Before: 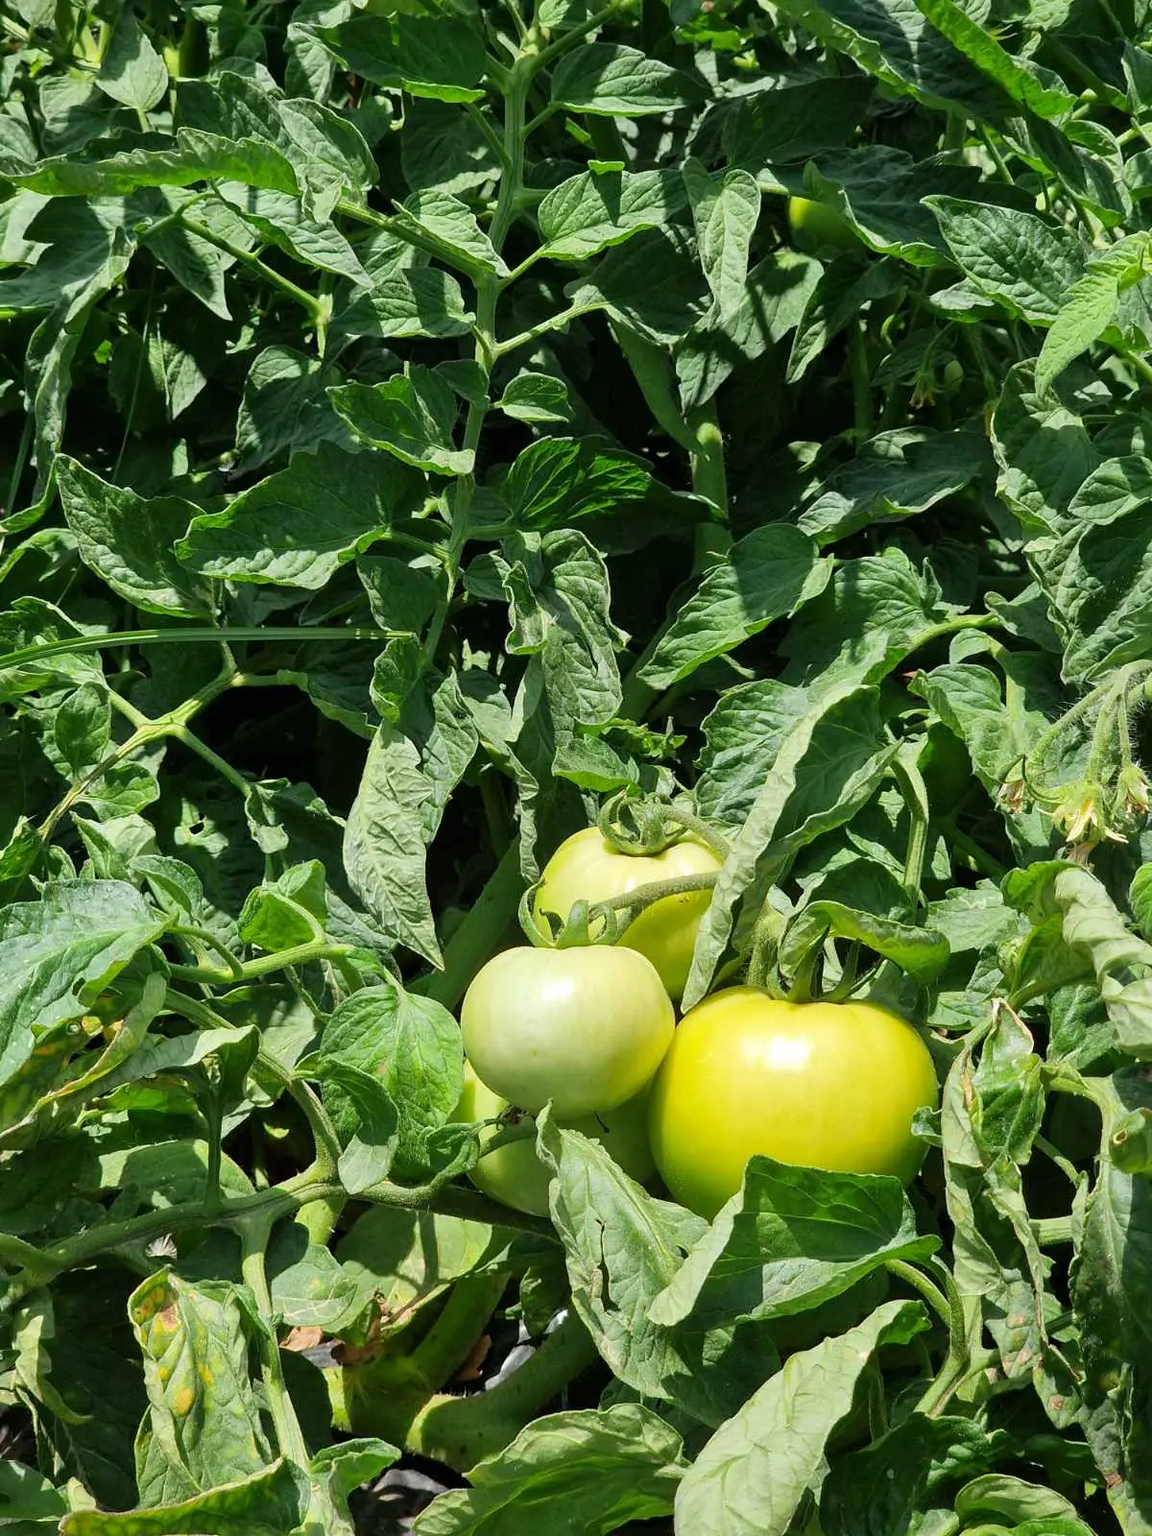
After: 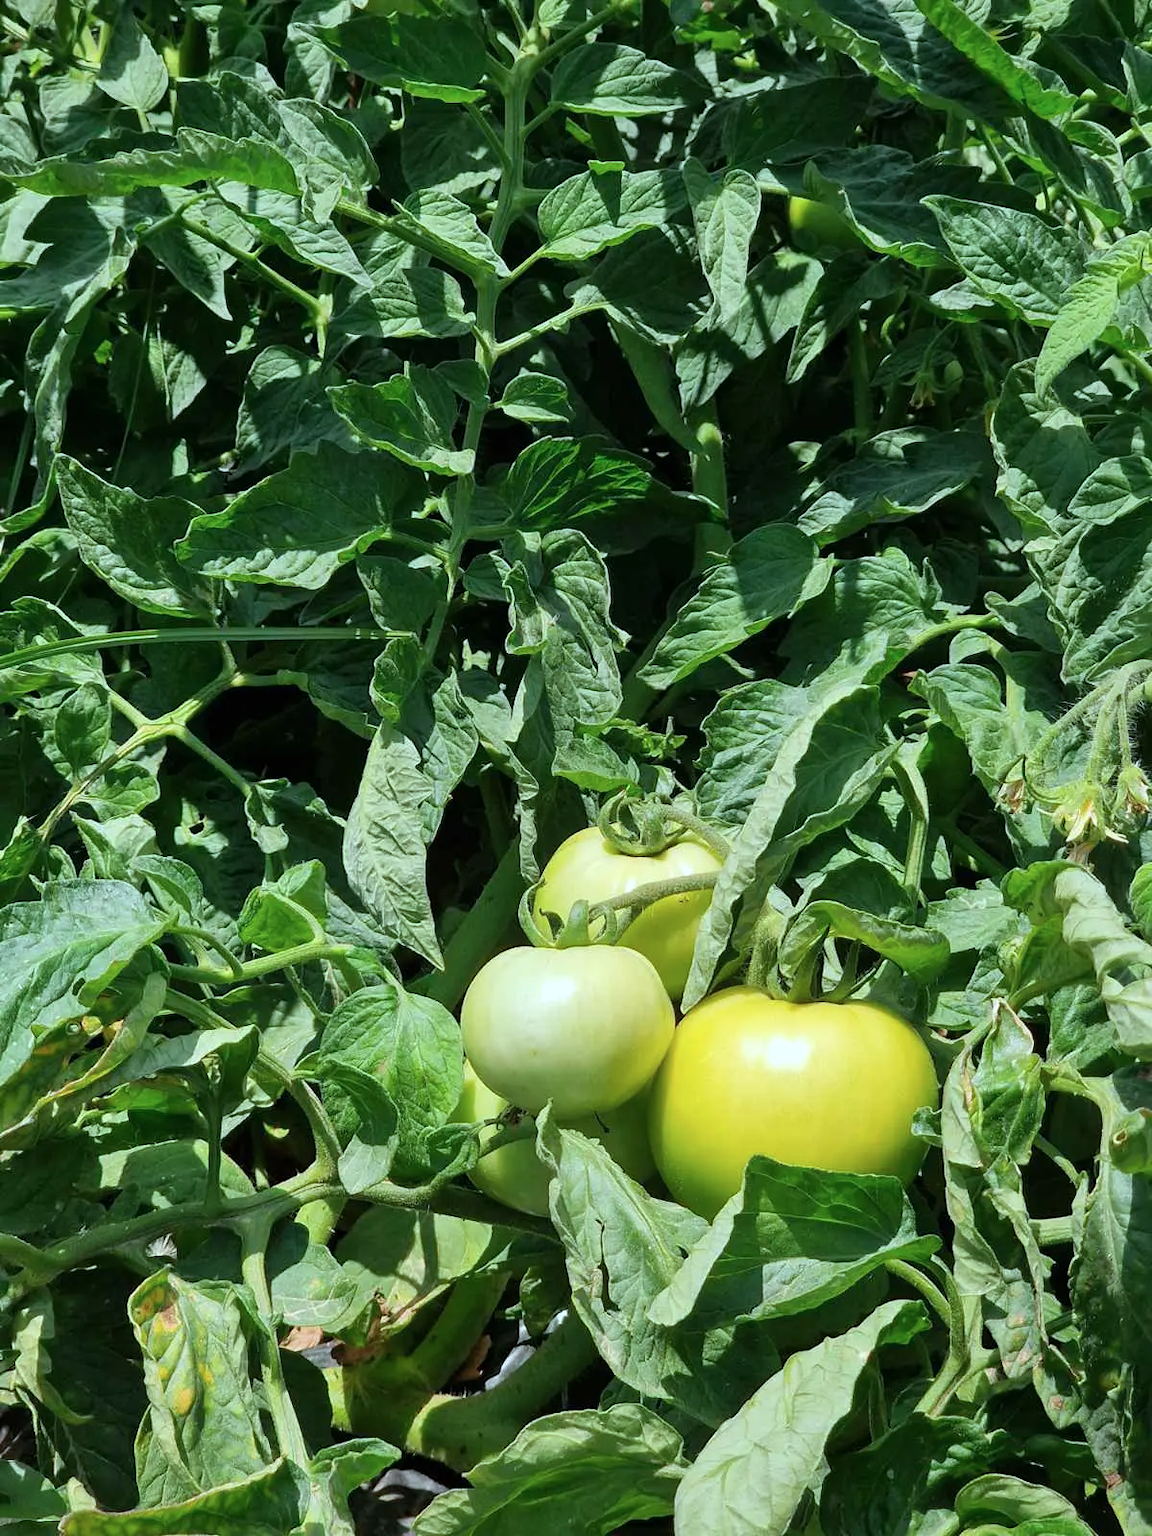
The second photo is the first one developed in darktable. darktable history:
color correction: highlights a* -3.83, highlights b* -11.06
